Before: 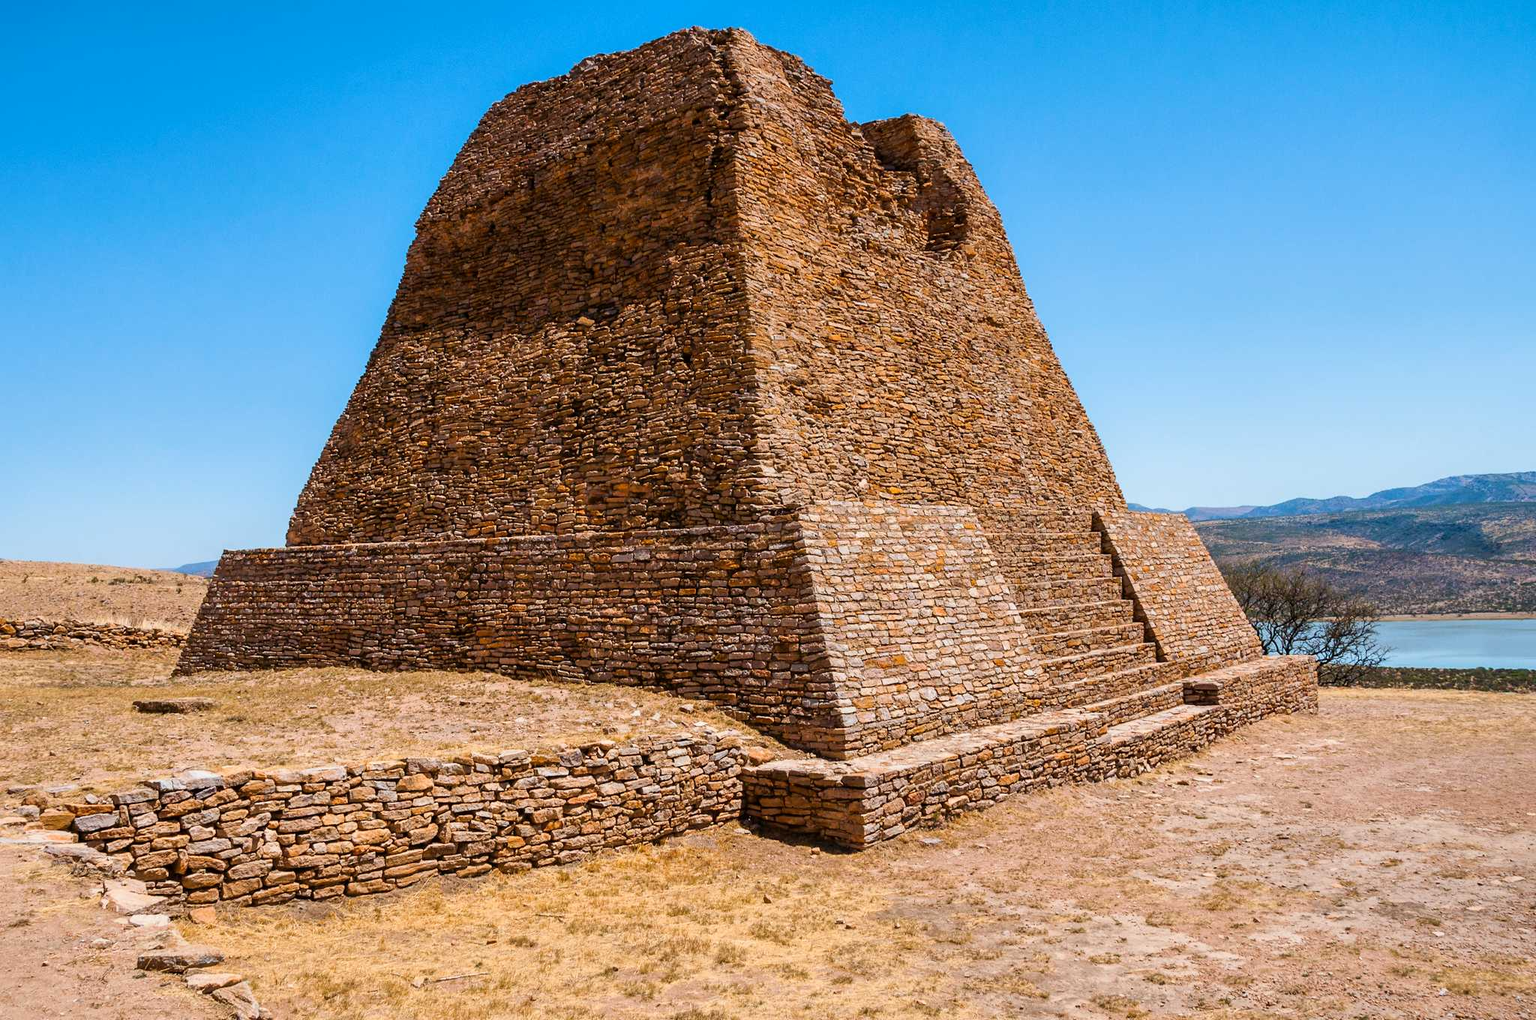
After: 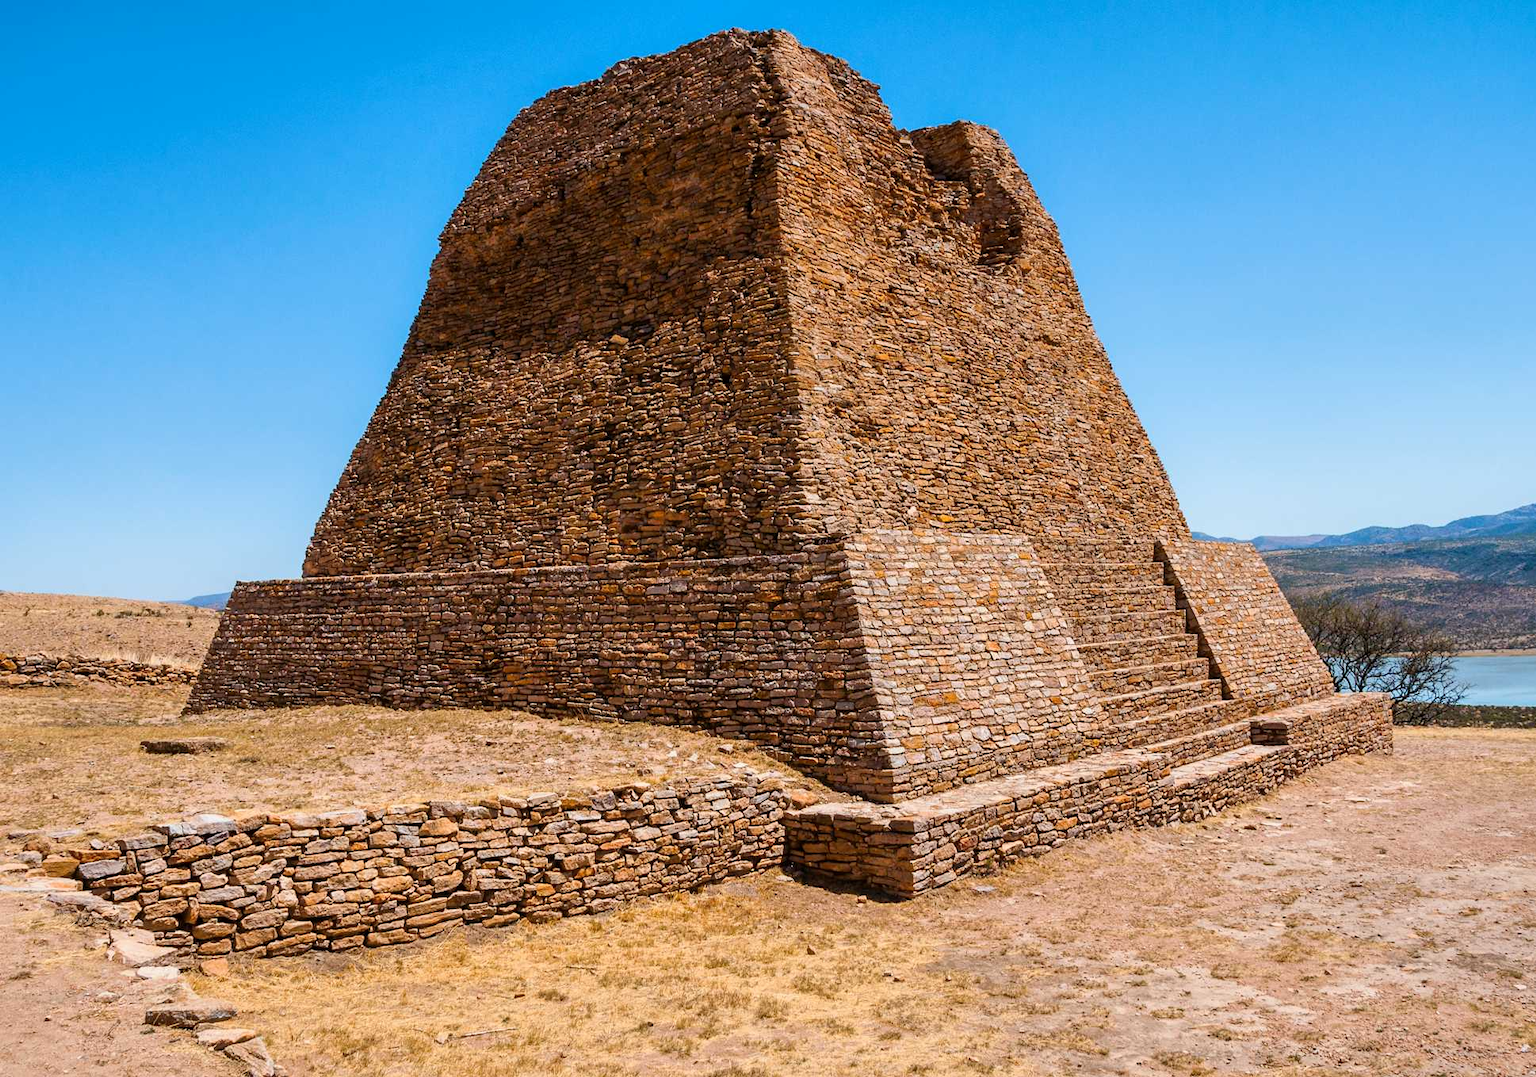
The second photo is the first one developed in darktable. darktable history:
crop and rotate: left 0%, right 5.327%
